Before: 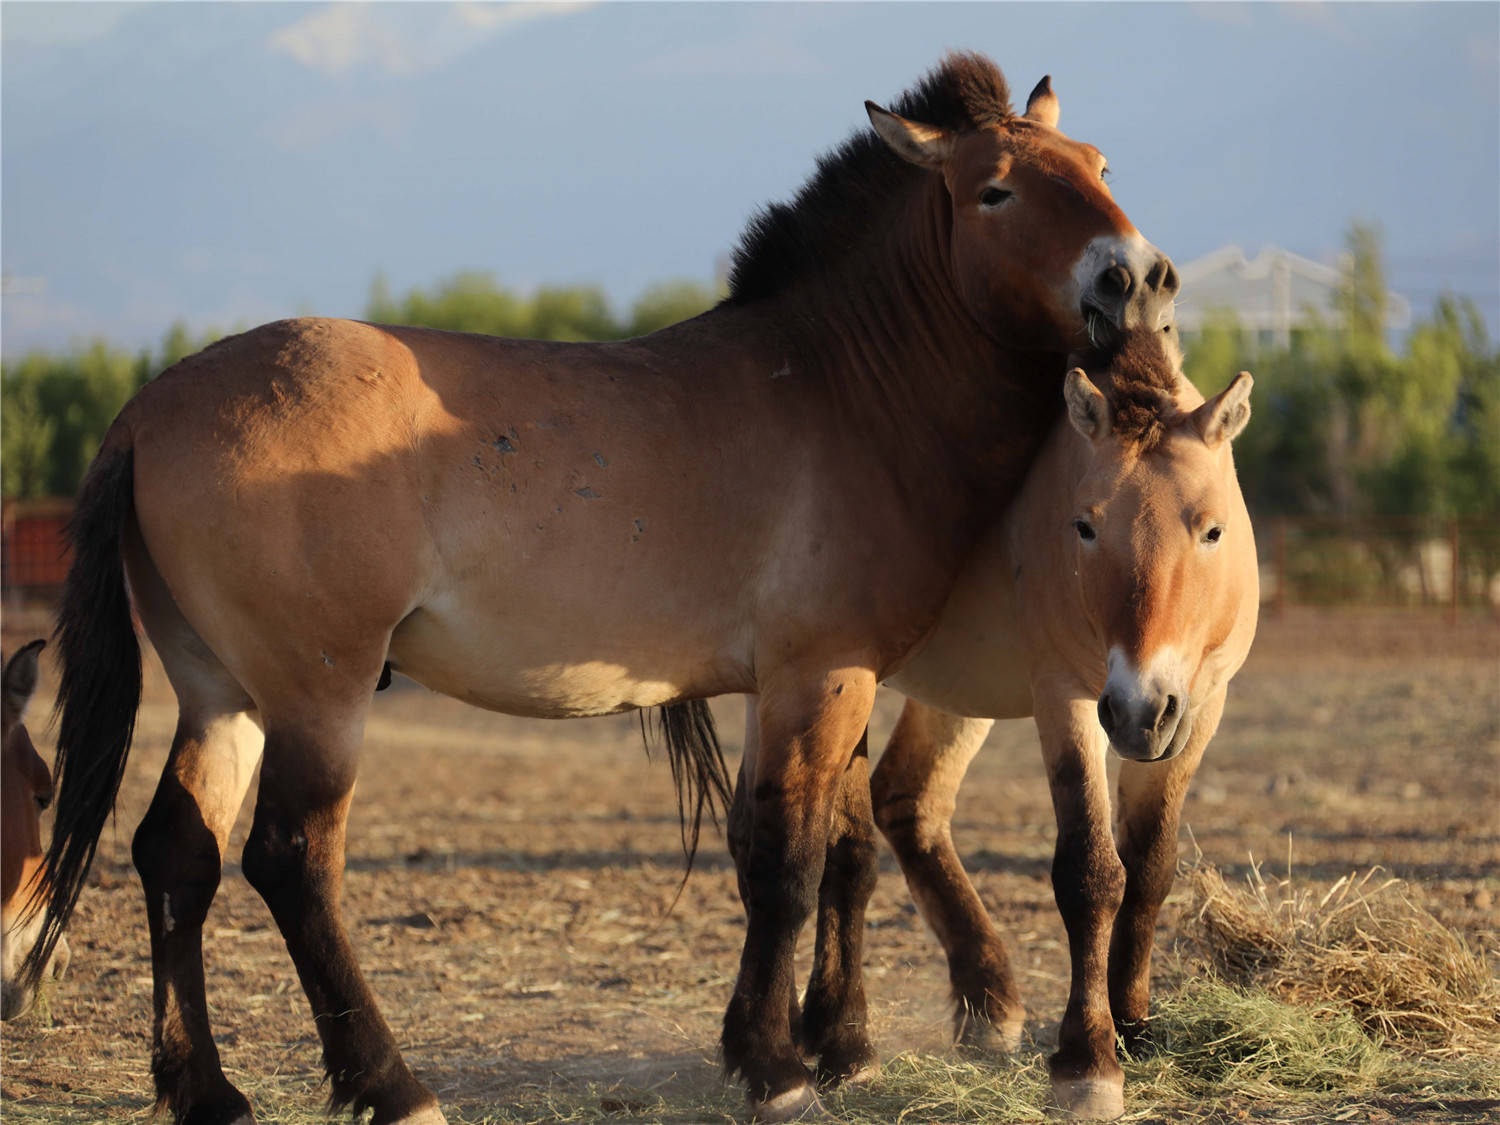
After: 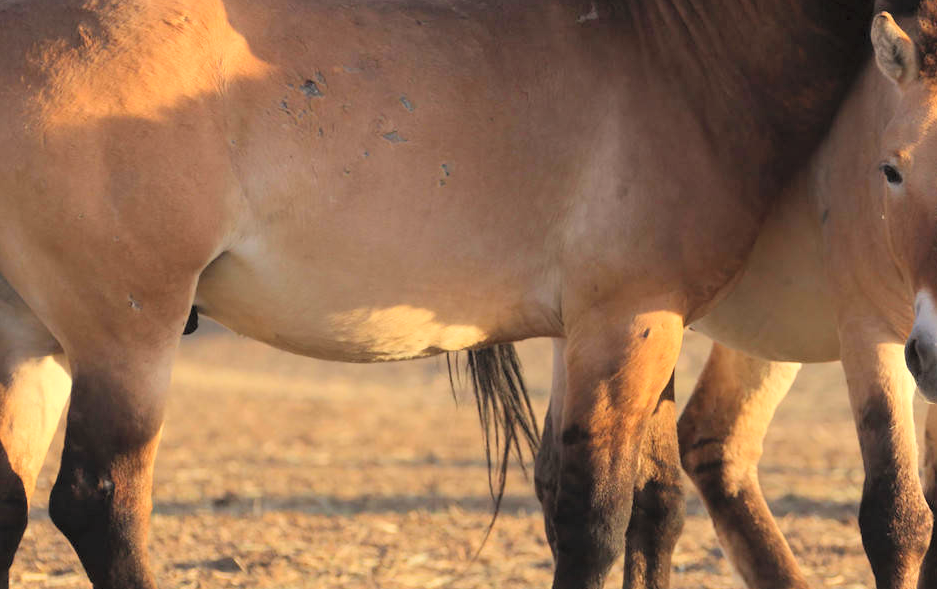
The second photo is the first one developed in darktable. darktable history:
crop: left 12.911%, top 31.696%, right 24.604%, bottom 15.906%
tone equalizer: mask exposure compensation -0.492 EV
exposure: exposure 0.257 EV, compensate highlight preservation false
color correction: highlights a* 3.57, highlights b* 5.11
contrast brightness saturation: contrast 0.105, brightness 0.292, saturation 0.138
